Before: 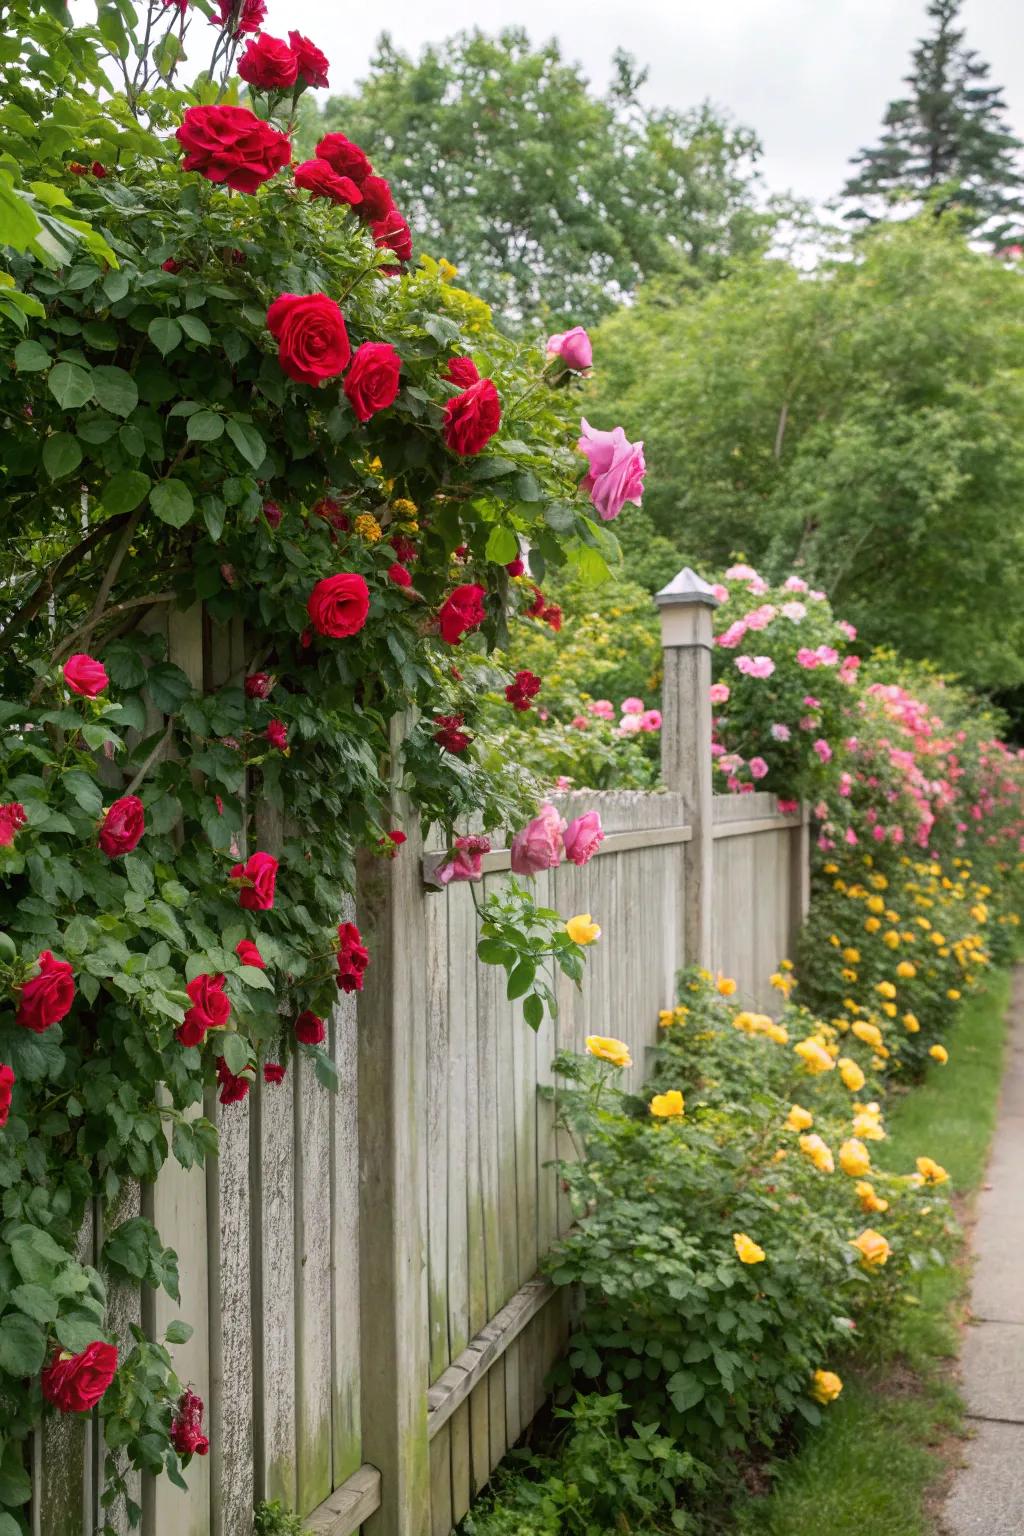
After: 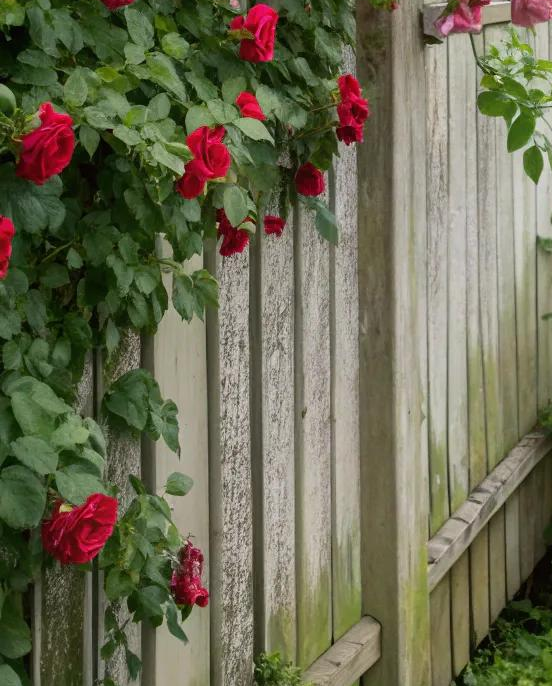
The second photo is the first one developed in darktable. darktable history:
crop and rotate: top 55.224%, right 46.059%, bottom 0.104%
